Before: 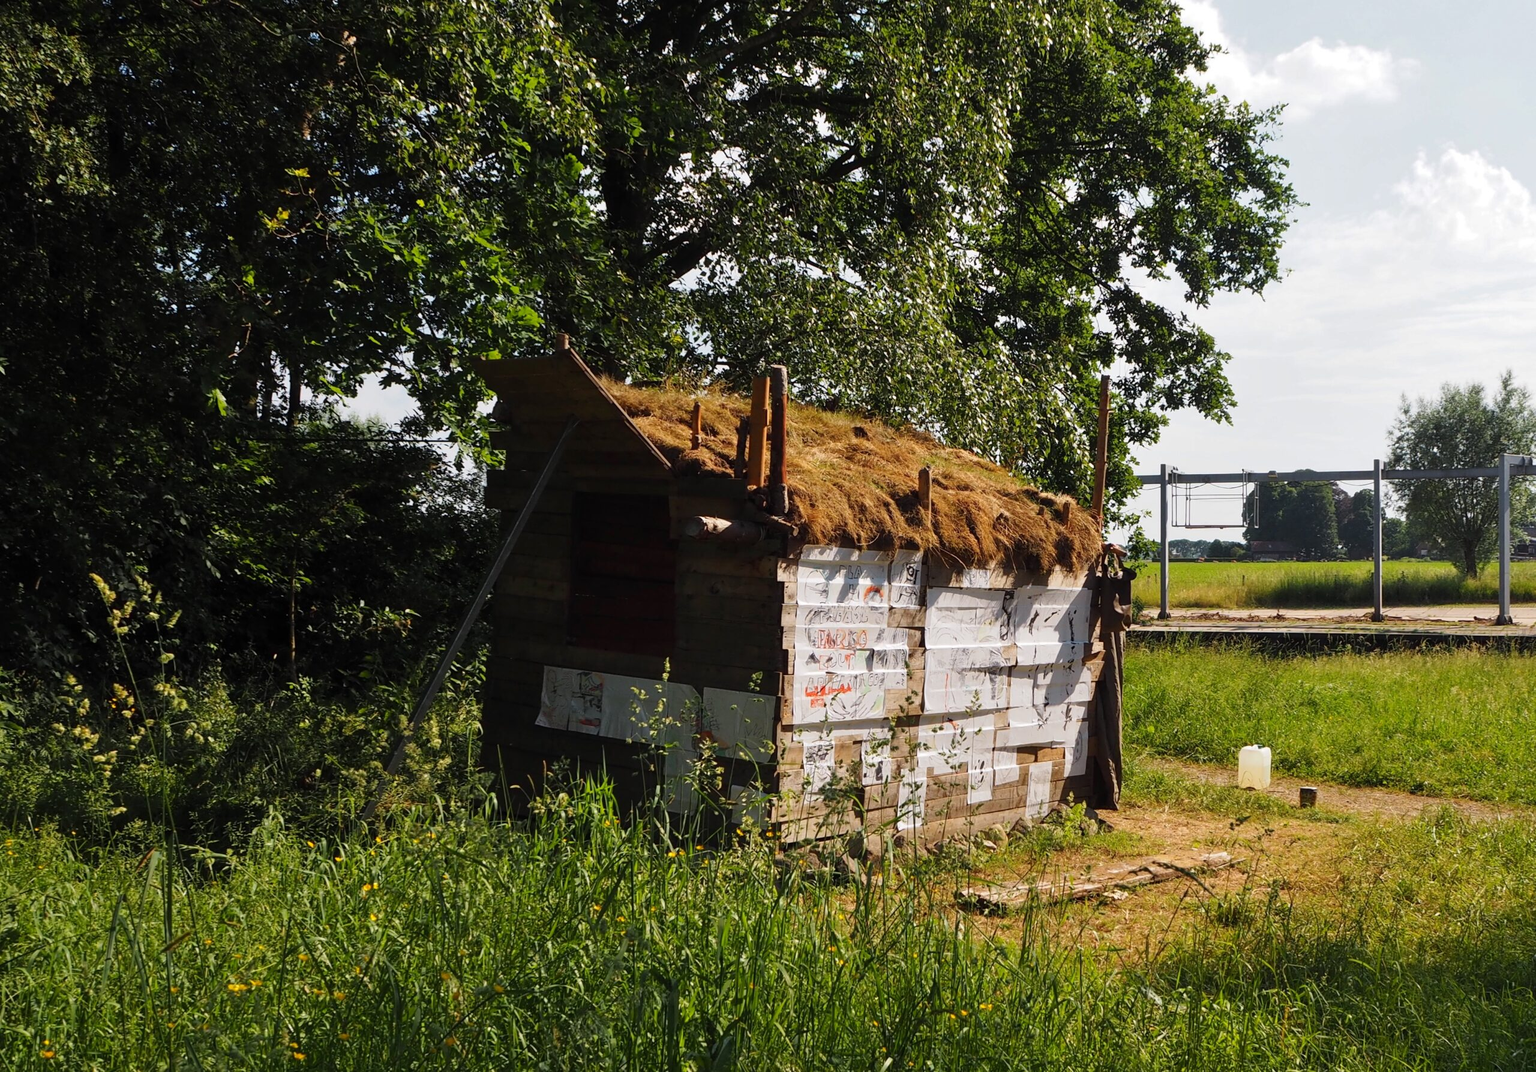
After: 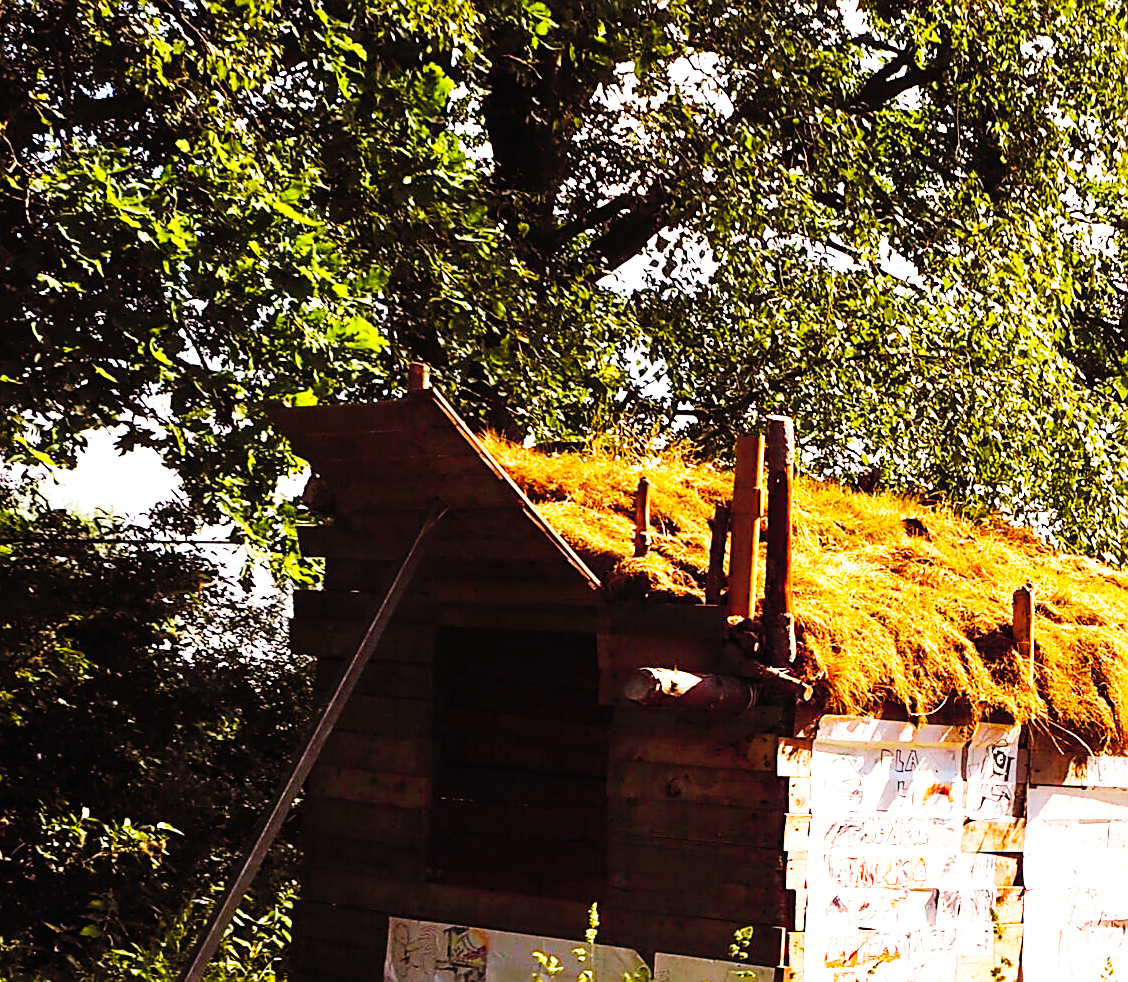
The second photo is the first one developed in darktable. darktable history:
exposure: black level correction 0.001, exposure 0.499 EV, compensate highlight preservation false
sharpen: on, module defaults
crop: left 20.255%, top 10.804%, right 35.661%, bottom 34.219%
base curve: curves: ch0 [(0, 0) (0.007, 0.004) (0.027, 0.03) (0.046, 0.07) (0.207, 0.54) (0.442, 0.872) (0.673, 0.972) (1, 1)], preserve colors none
contrast brightness saturation: brightness 0.122
color balance rgb: power › chroma 1.575%, power › hue 26.16°, linear chroma grading › global chroma 15.152%, perceptual saturation grading › global saturation 20%, perceptual saturation grading › highlights -24.78%, perceptual saturation grading › shadows 50.188%, contrast 4.792%
